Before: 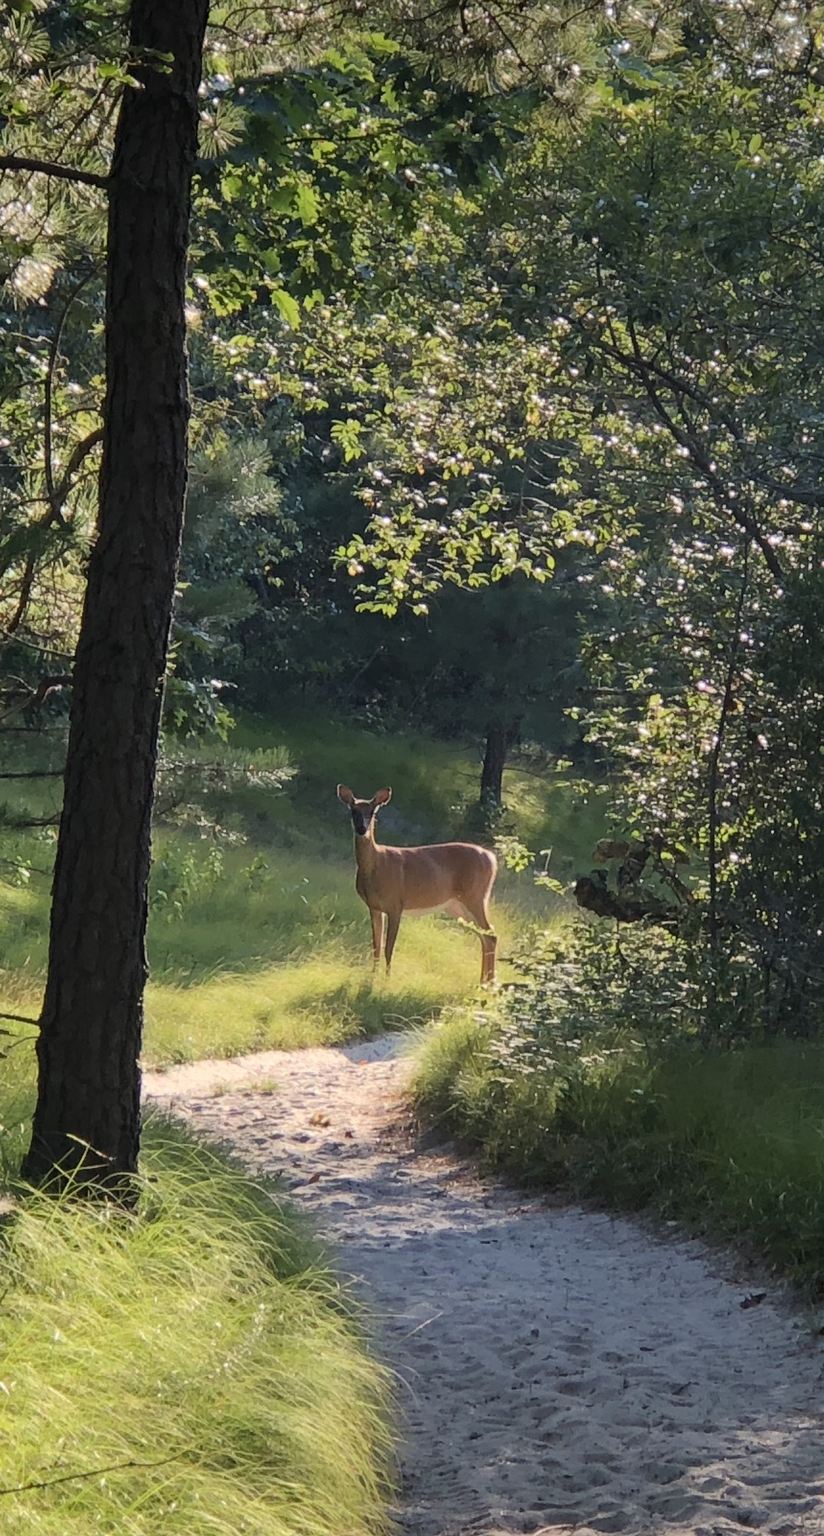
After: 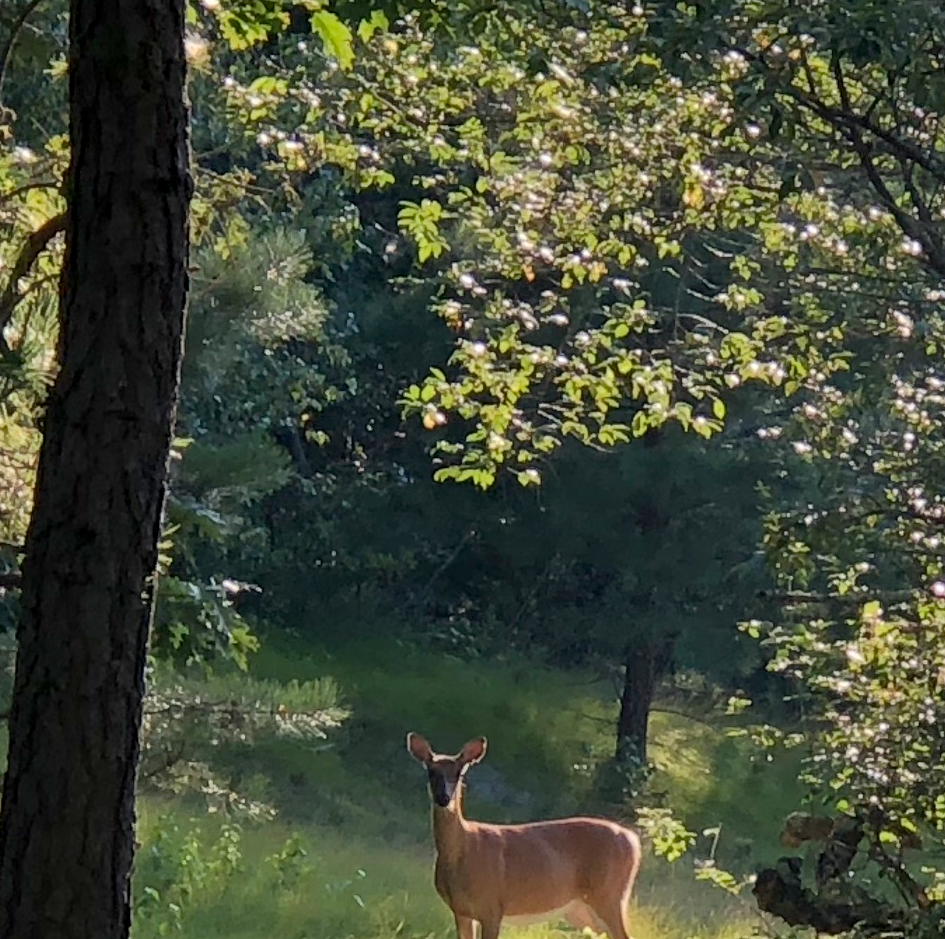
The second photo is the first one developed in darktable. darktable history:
exposure: black level correction 0.005, exposure 0.002 EV, compensate highlight preservation false
crop: left 7.069%, top 18.4%, right 14.36%, bottom 39.695%
